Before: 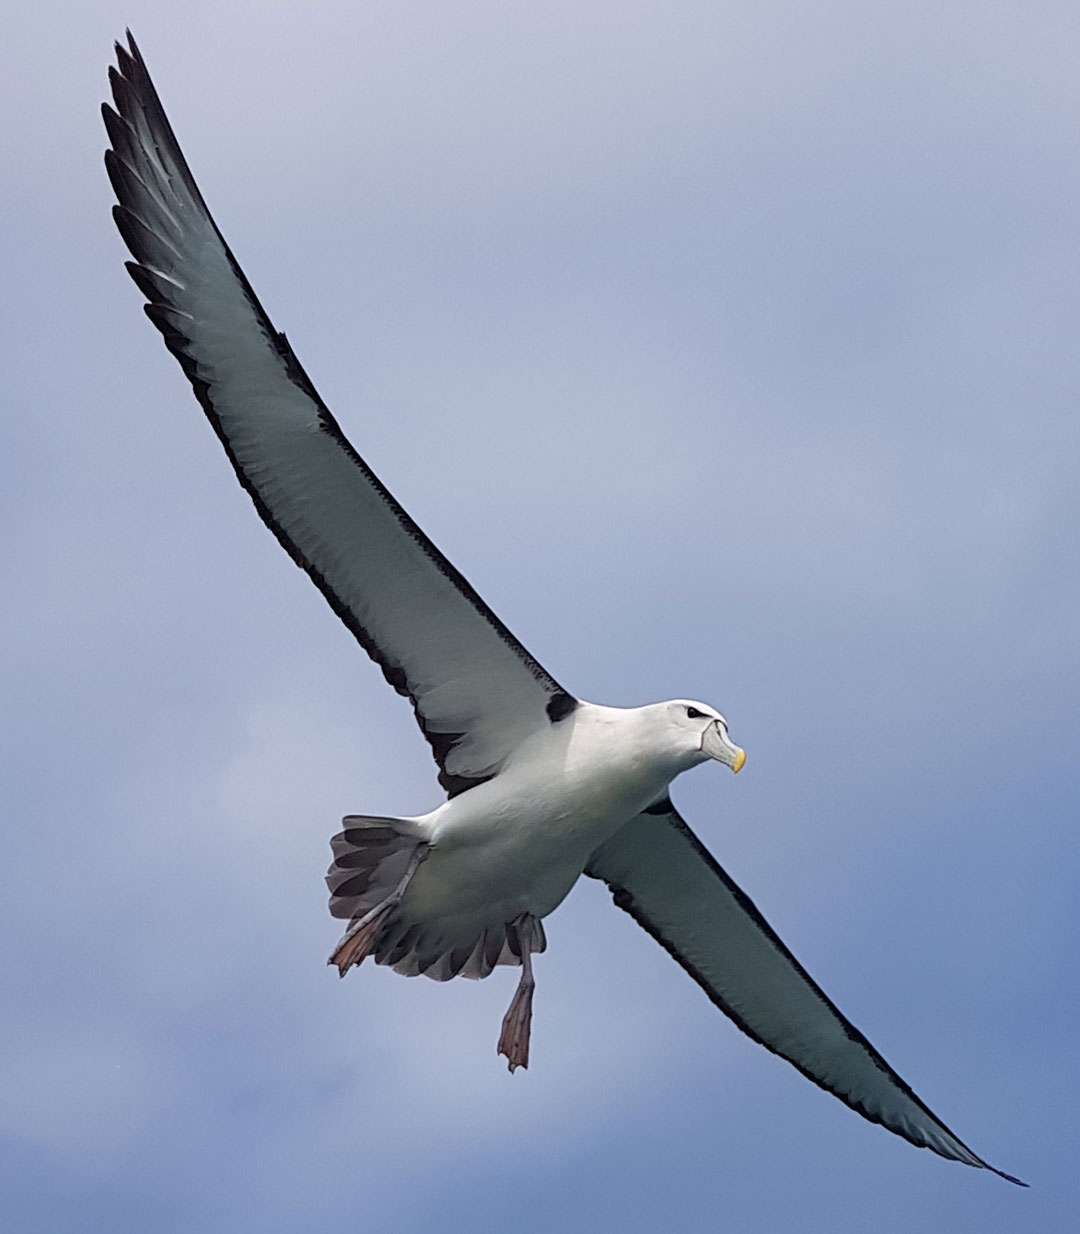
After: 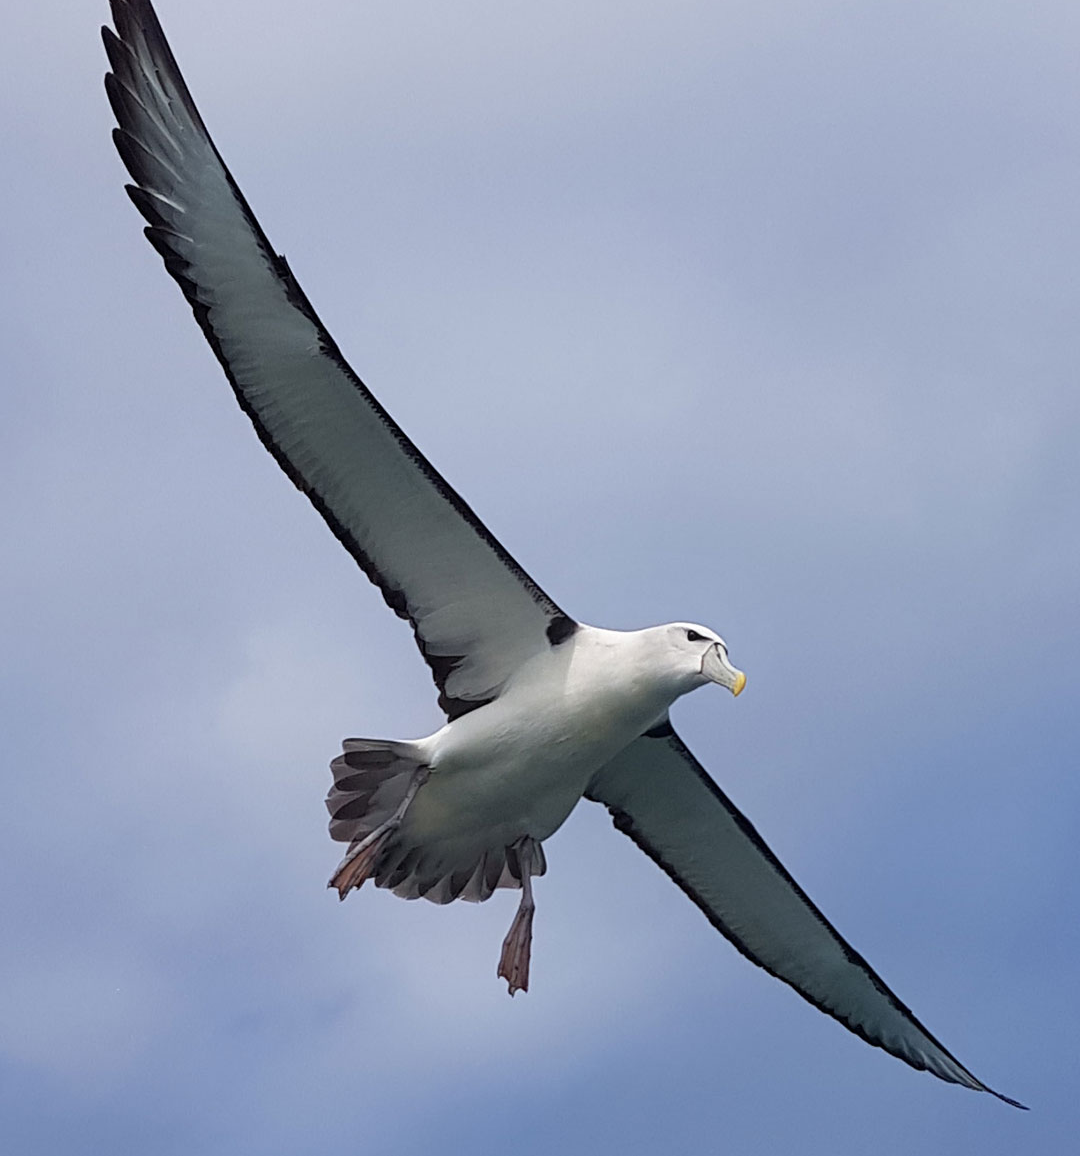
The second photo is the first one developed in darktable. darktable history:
crop and rotate: top 6.25%
bloom: size 9%, threshold 100%, strength 7%
